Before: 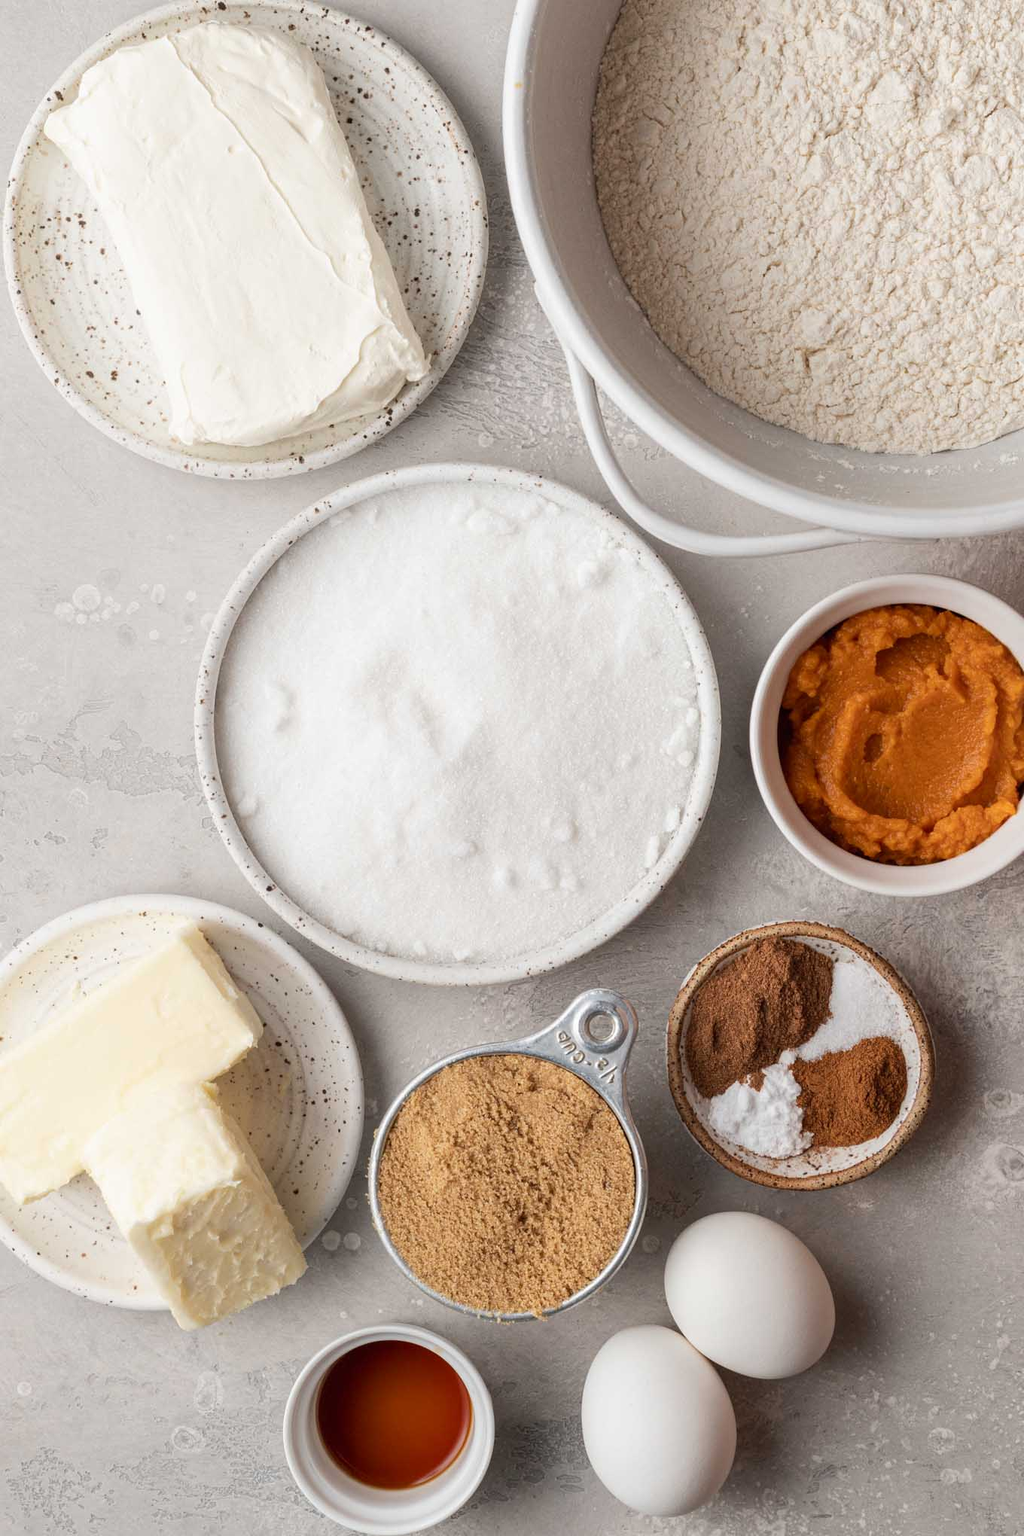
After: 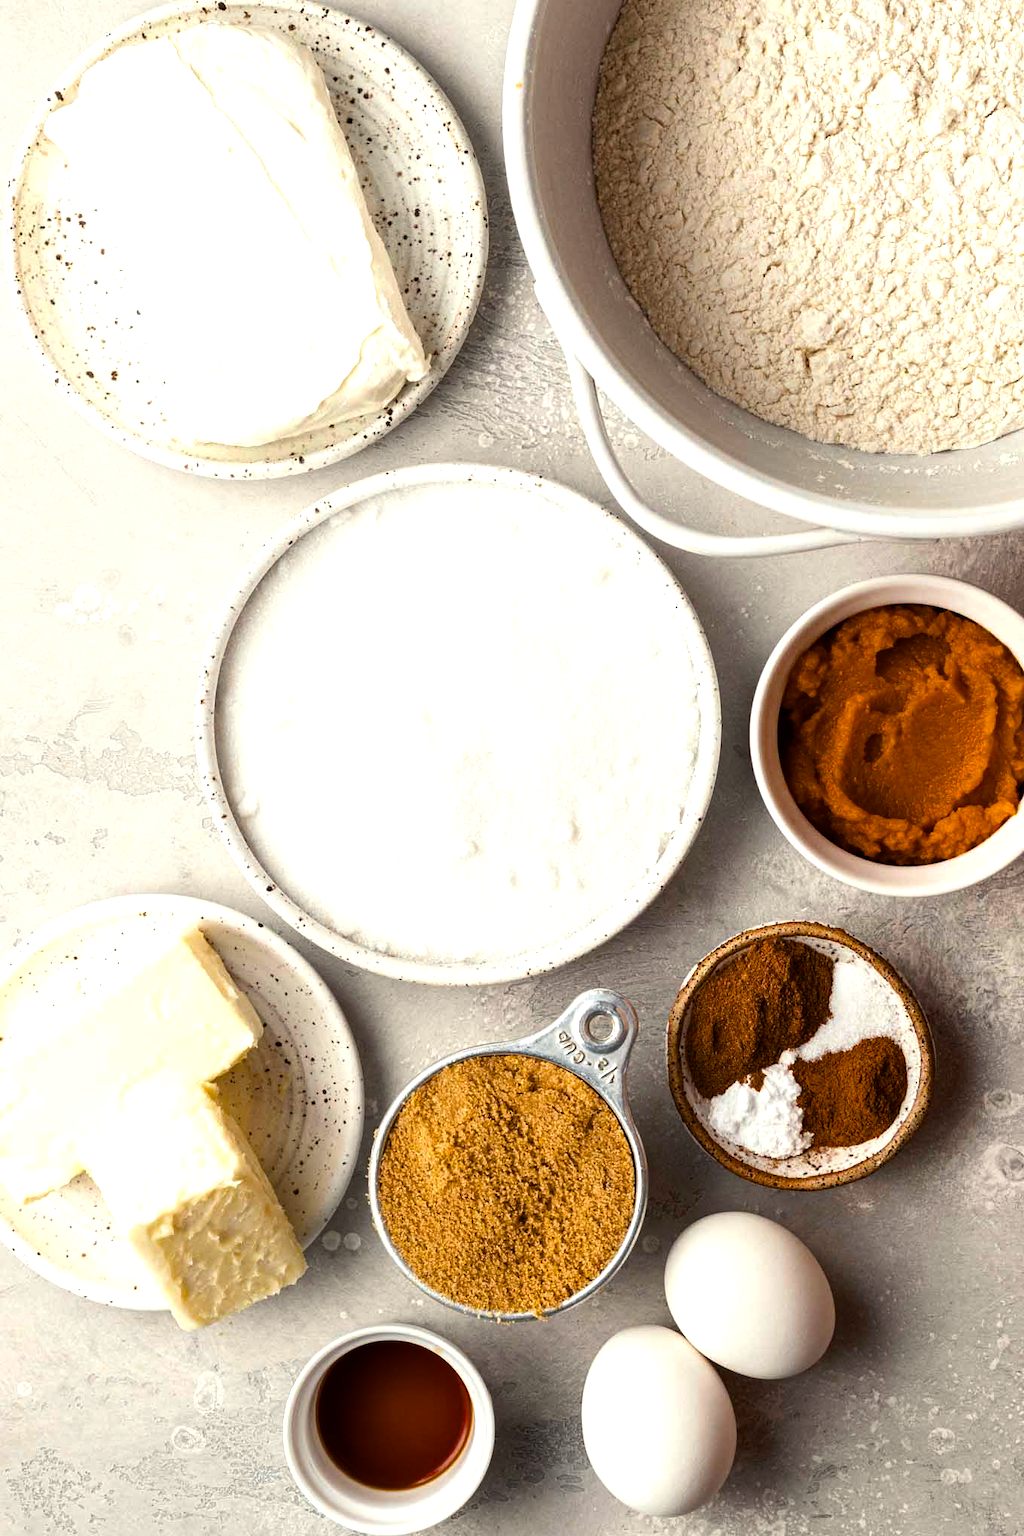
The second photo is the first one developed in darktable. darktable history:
color balance rgb: highlights gain › luminance 7.343%, highlights gain › chroma 1.98%, highlights gain › hue 93.01°, perceptual saturation grading › global saturation 29.414%, perceptual brilliance grading › global brilliance 15.583%, perceptual brilliance grading › shadows -35.449%, global vibrance 9.72%, contrast 15.335%, saturation formula JzAzBz (2021)
